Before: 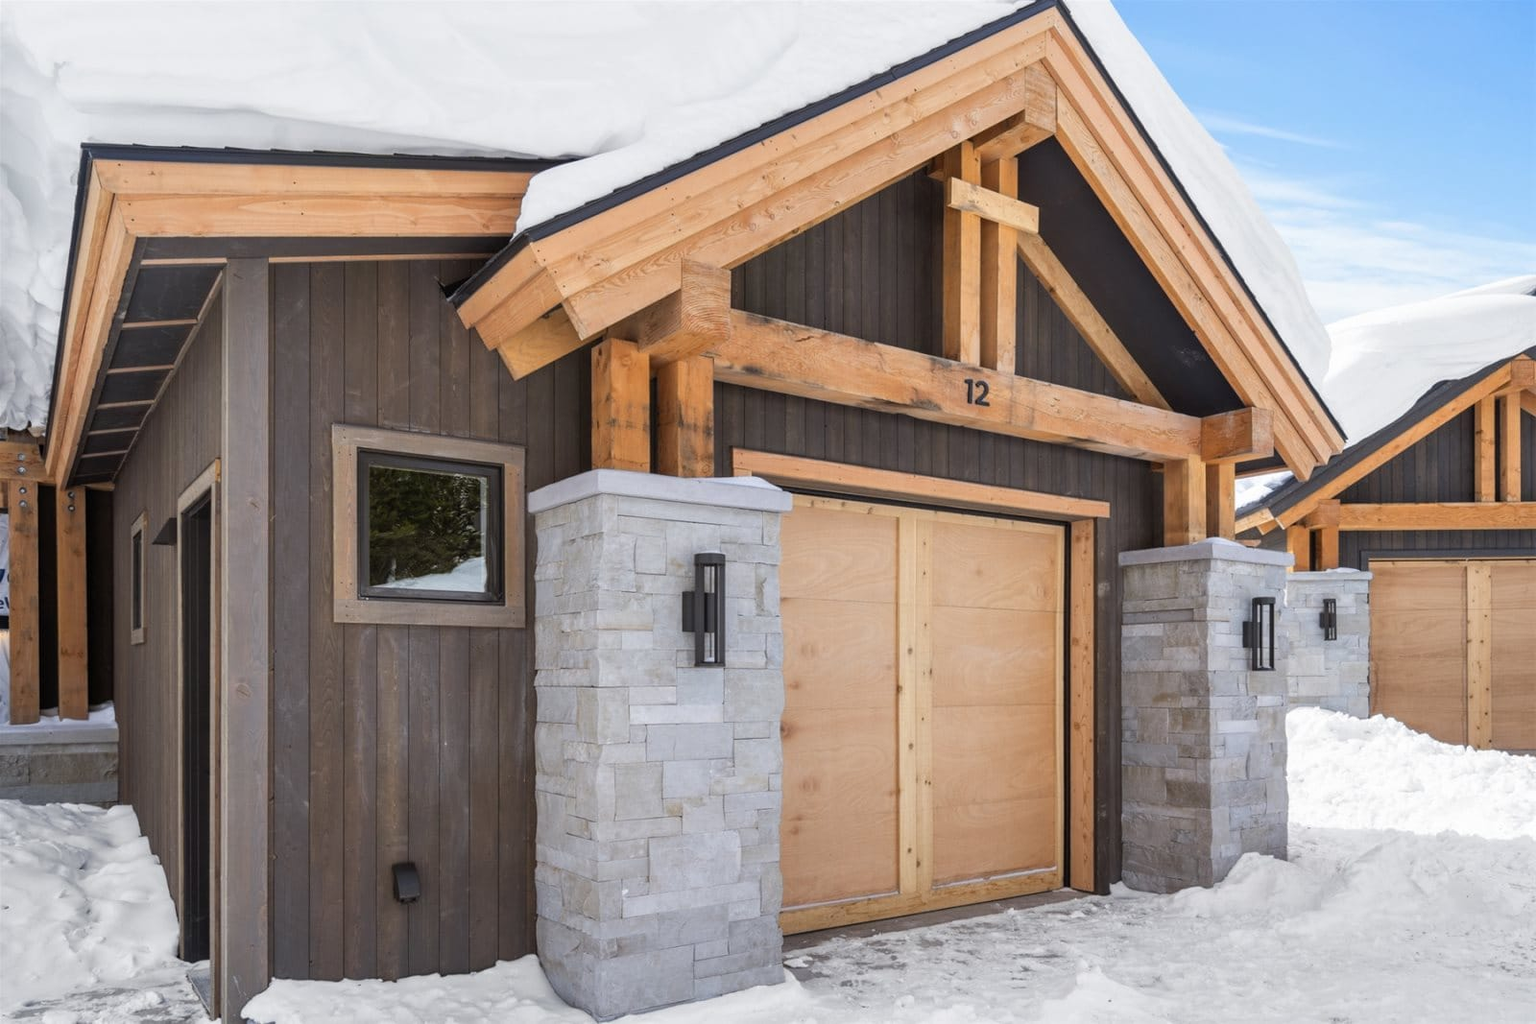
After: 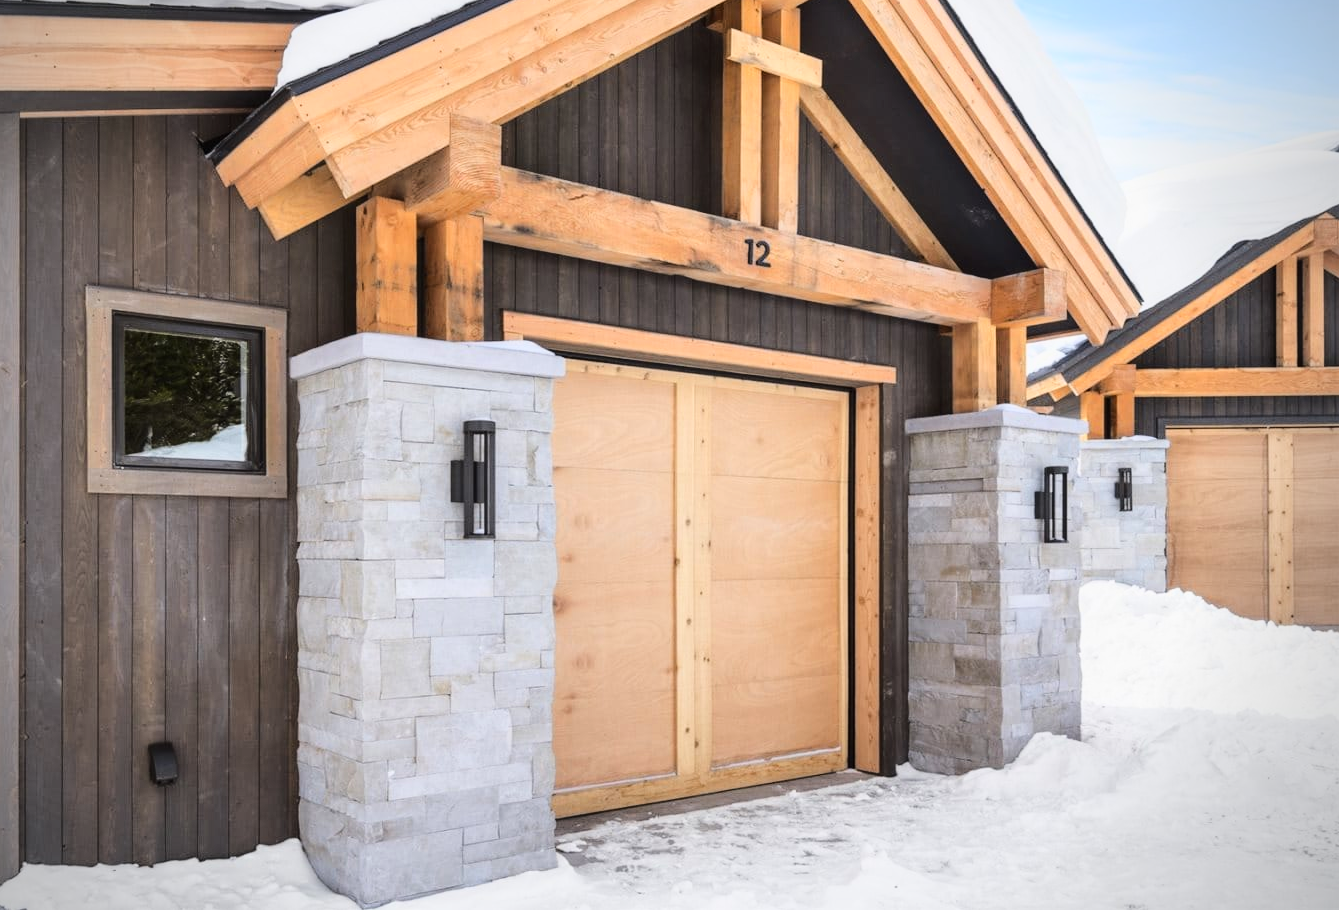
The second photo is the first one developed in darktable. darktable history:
exposure: exposure -0.262 EV, compensate highlight preservation false
vignetting: unbound false
base curve: curves: ch0 [(0, 0) (0.028, 0.03) (0.121, 0.232) (0.46, 0.748) (0.859, 0.968) (1, 1)]
crop: left 16.288%, top 14.667%
